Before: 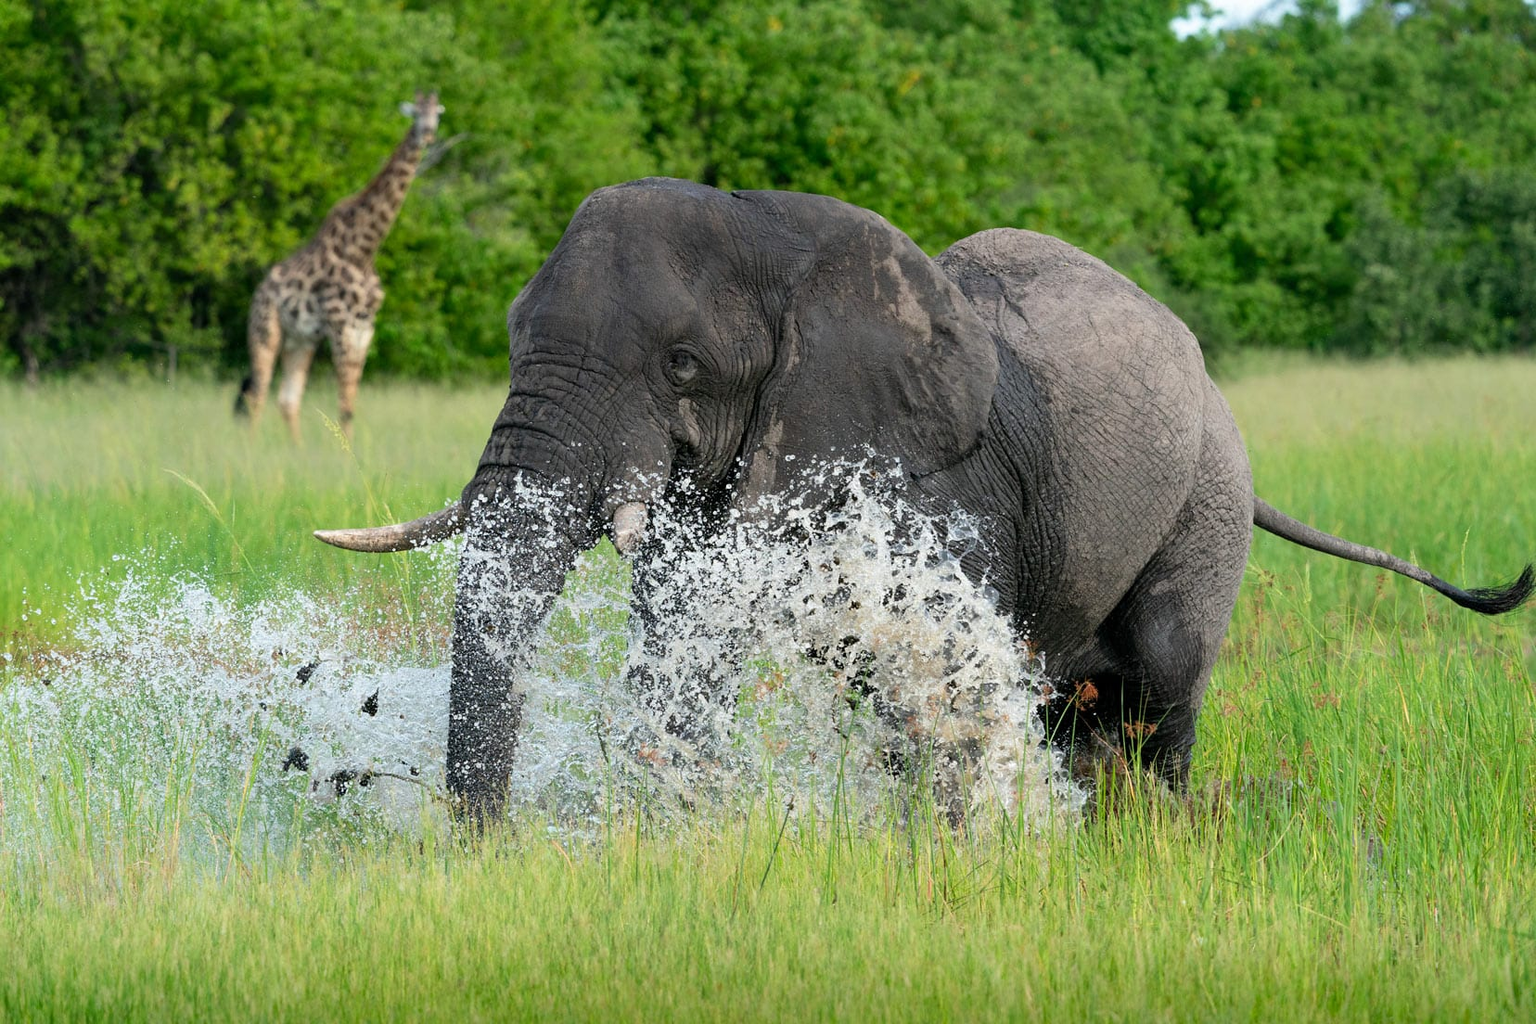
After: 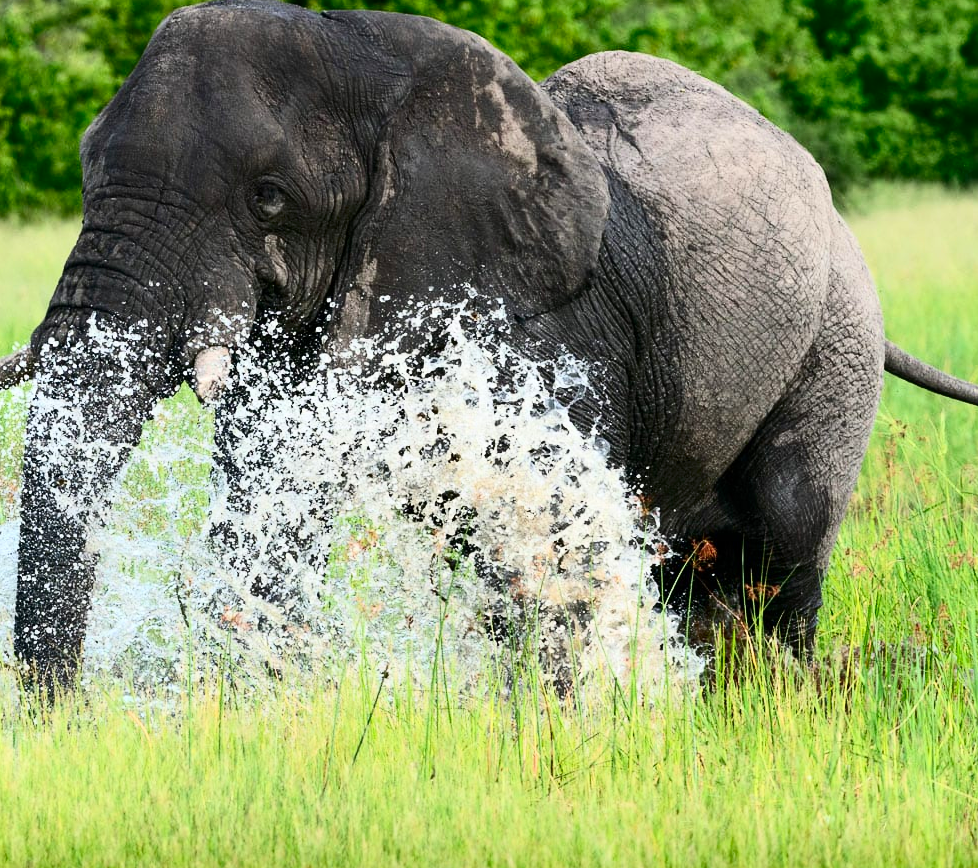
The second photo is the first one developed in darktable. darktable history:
crop and rotate: left 28.256%, top 17.734%, right 12.656%, bottom 3.573%
contrast brightness saturation: contrast 0.4, brightness 0.1, saturation 0.21
